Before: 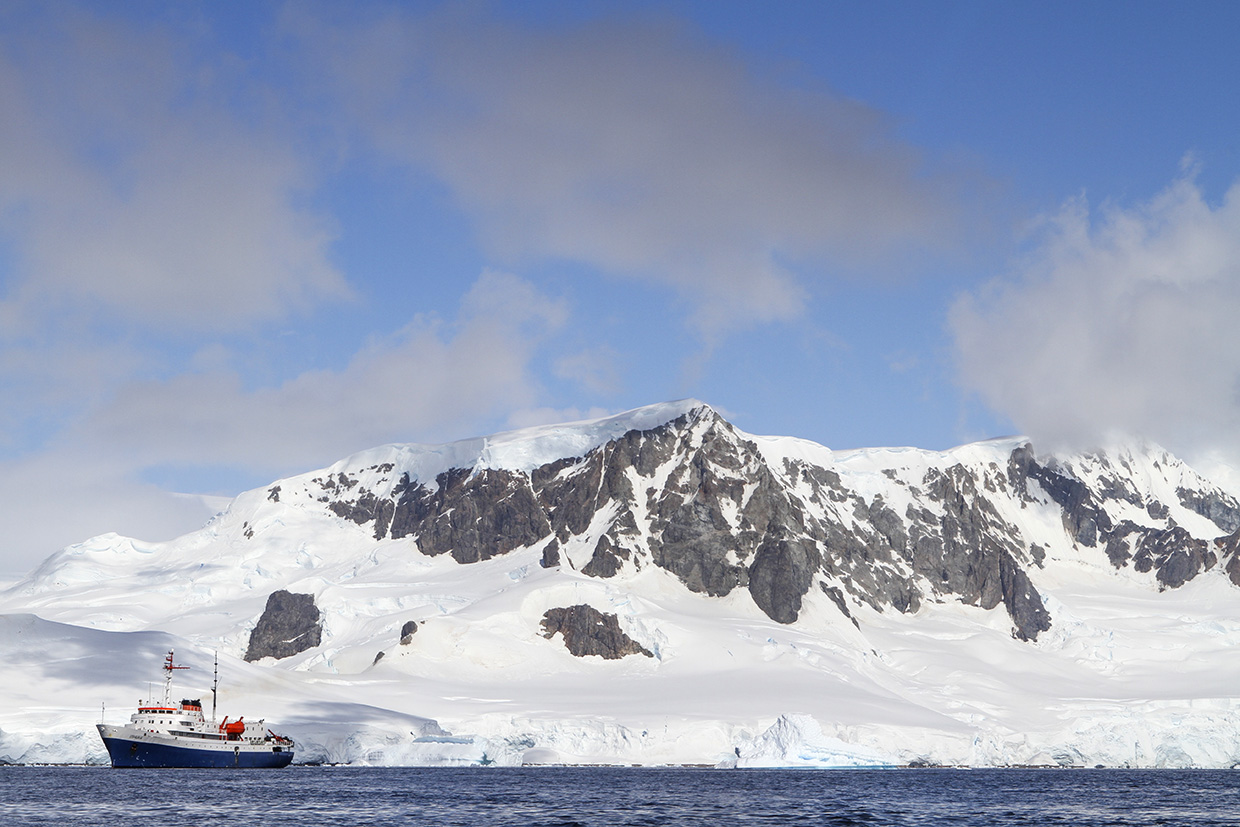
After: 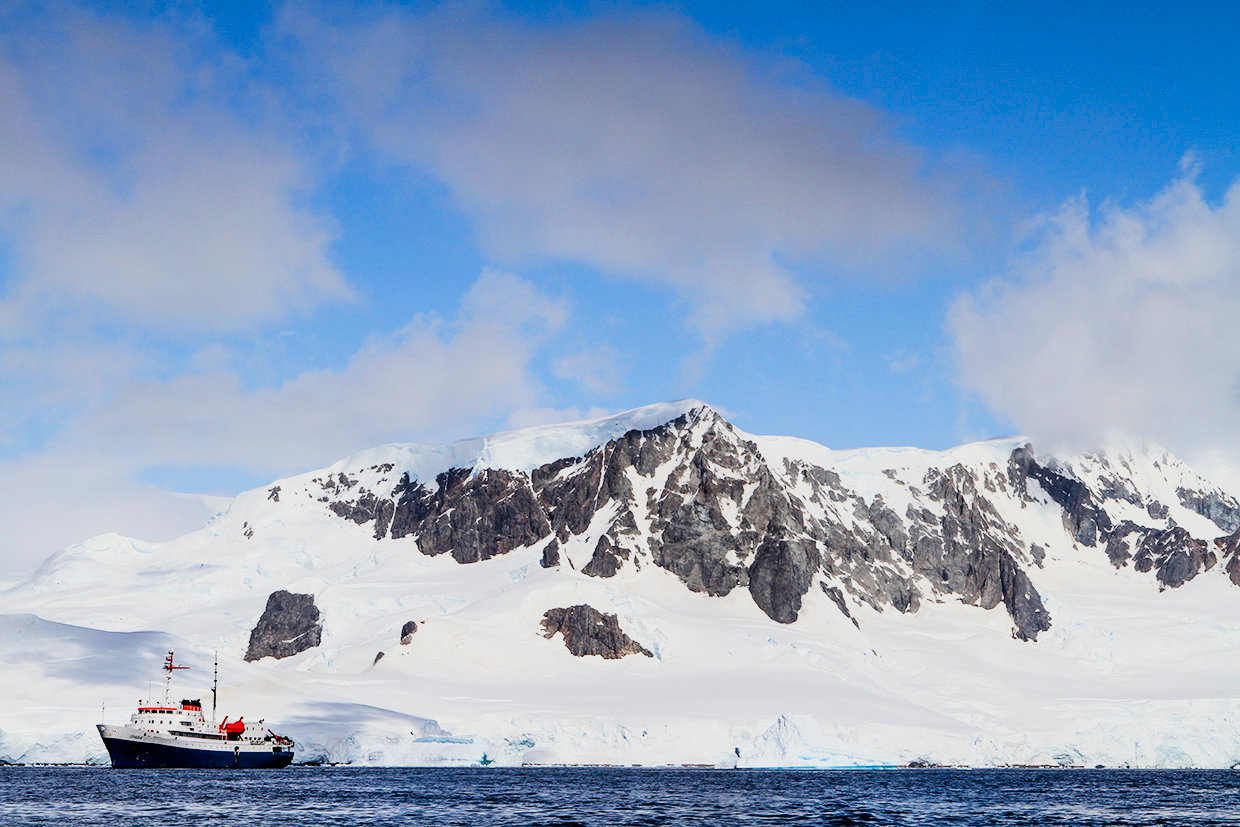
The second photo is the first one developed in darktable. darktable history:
filmic rgb: black relative exposure -5 EV, hardness 2.88, contrast 1.3, highlights saturation mix -30%
contrast brightness saturation: contrast 0.16, saturation 0.32
